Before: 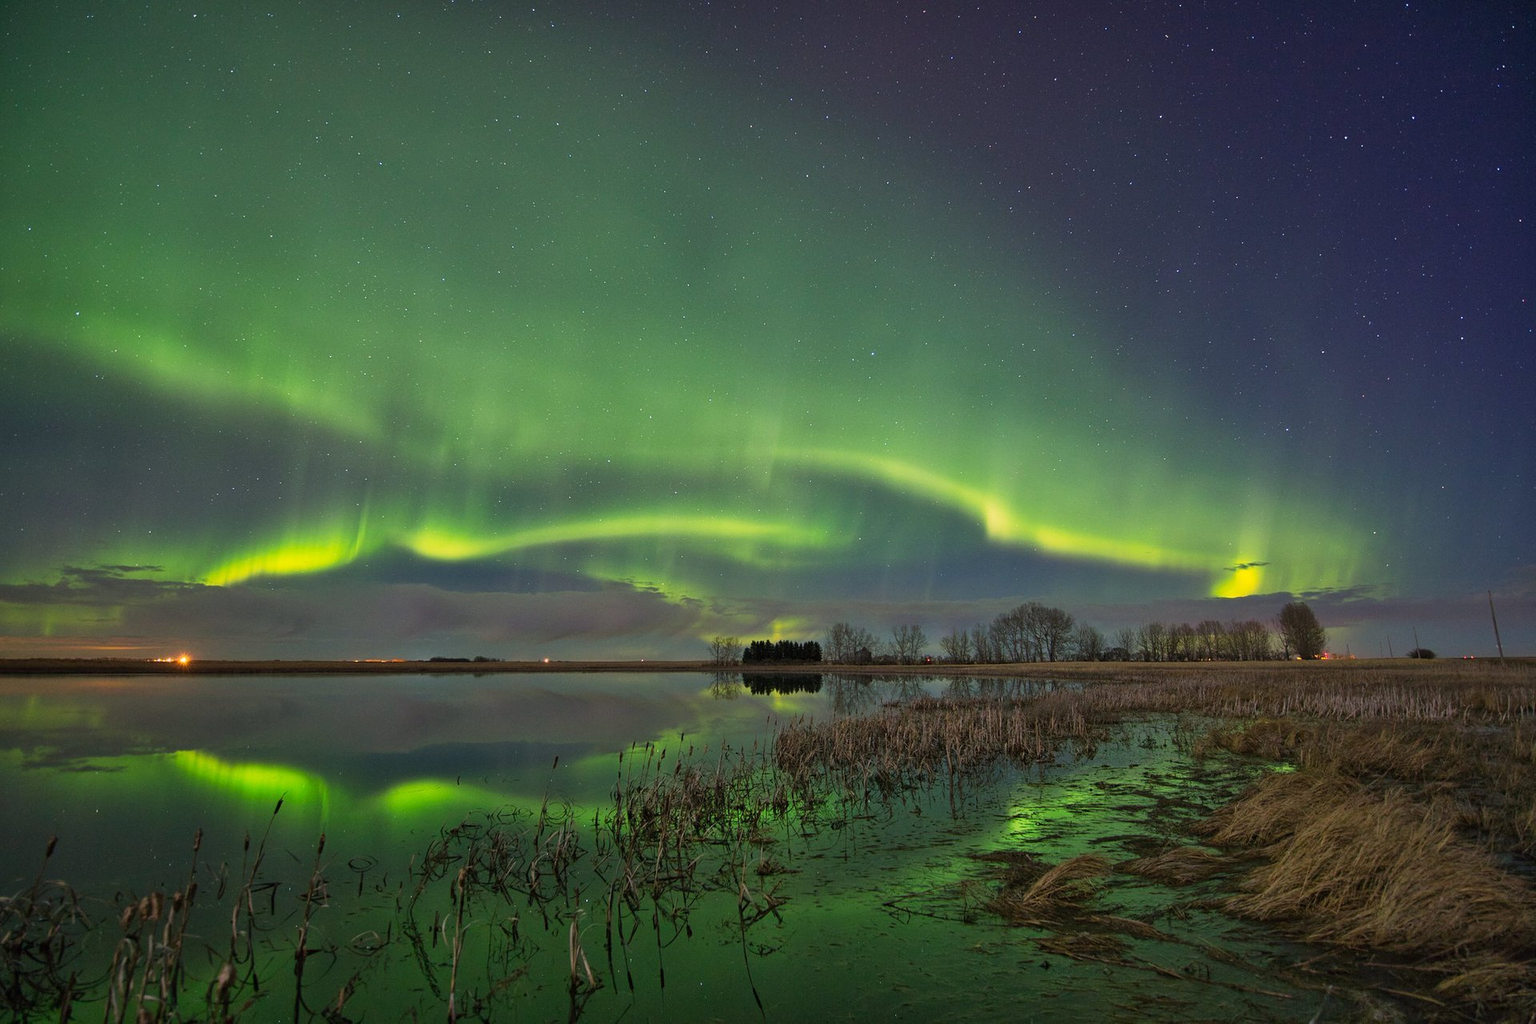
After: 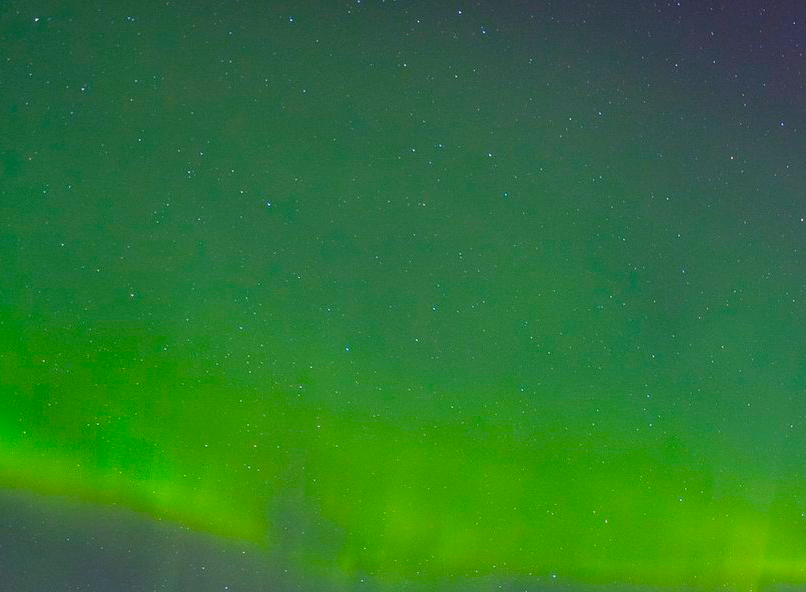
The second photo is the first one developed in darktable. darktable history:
color balance: input saturation 134.34%, contrast -10.04%, contrast fulcrum 19.67%, output saturation 133.51%
crop and rotate: left 10.817%, top 0.062%, right 47.194%, bottom 53.626%
